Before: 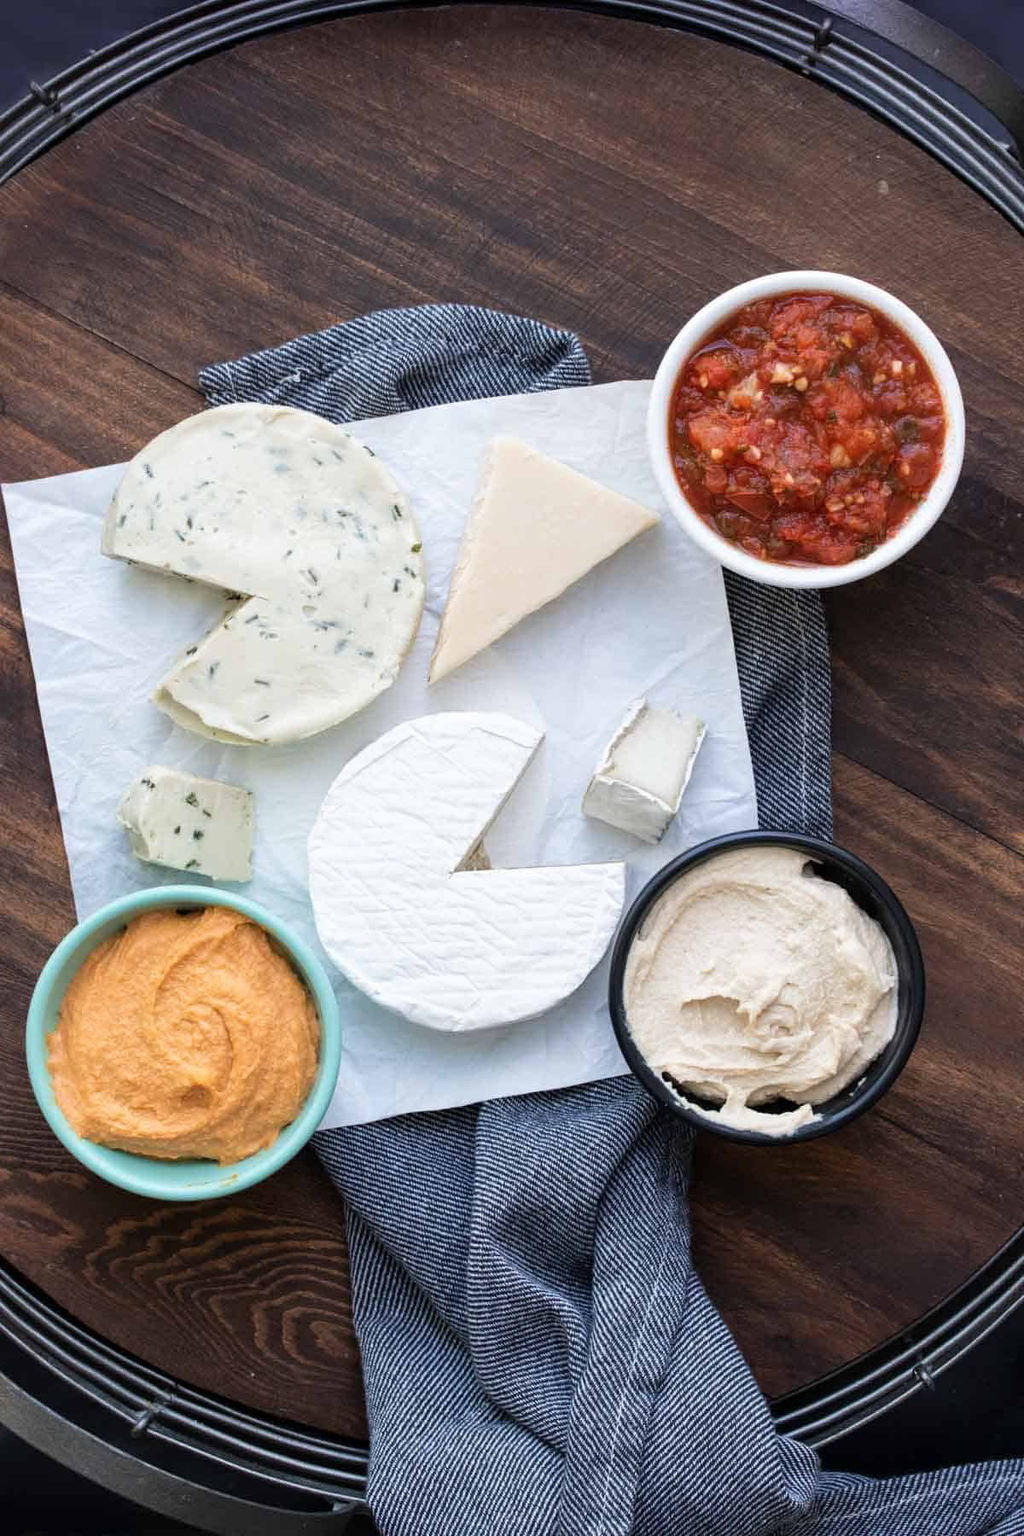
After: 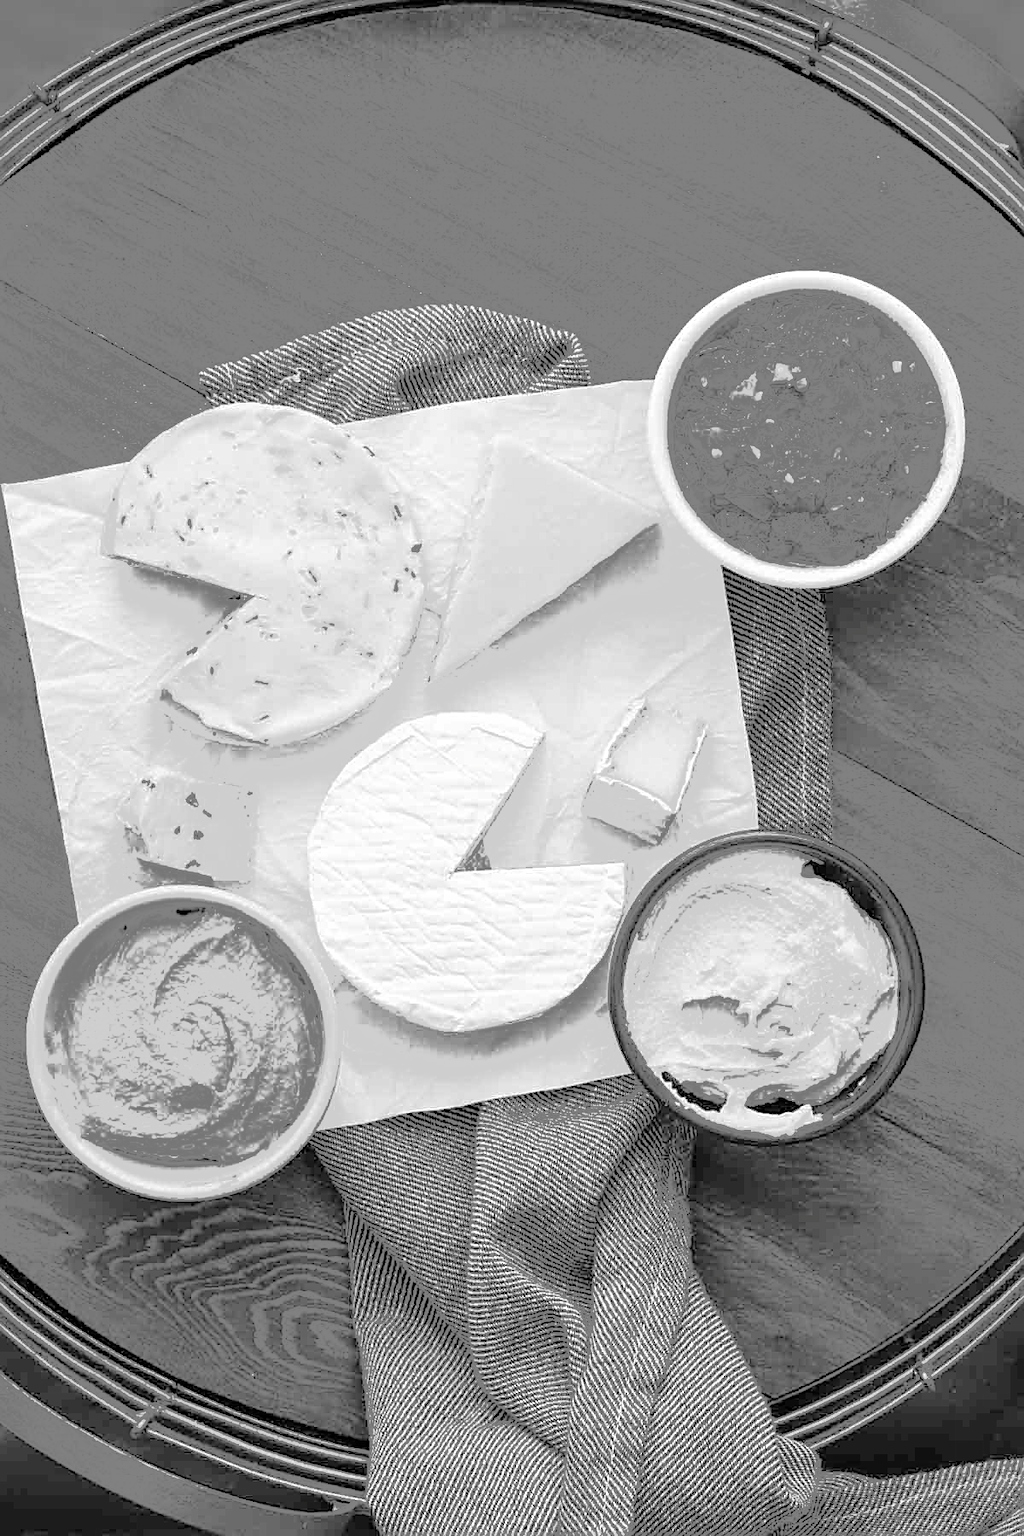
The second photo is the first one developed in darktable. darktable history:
tone curve: curves: ch0 [(0, 0) (0.003, 0.011) (0.011, 0.043) (0.025, 0.133) (0.044, 0.226) (0.069, 0.303) (0.1, 0.371) (0.136, 0.429) (0.177, 0.482) (0.224, 0.516) (0.277, 0.539) (0.335, 0.535) (0.399, 0.517) (0.468, 0.498) (0.543, 0.523) (0.623, 0.655) (0.709, 0.83) (0.801, 0.827) (0.898, 0.89) (1, 1)], preserve colors none
sharpen: on, module defaults
color calibration: output gray [0.21, 0.42, 0.37, 0], illuminant custom, x 0.372, y 0.383, temperature 4279.91 K
